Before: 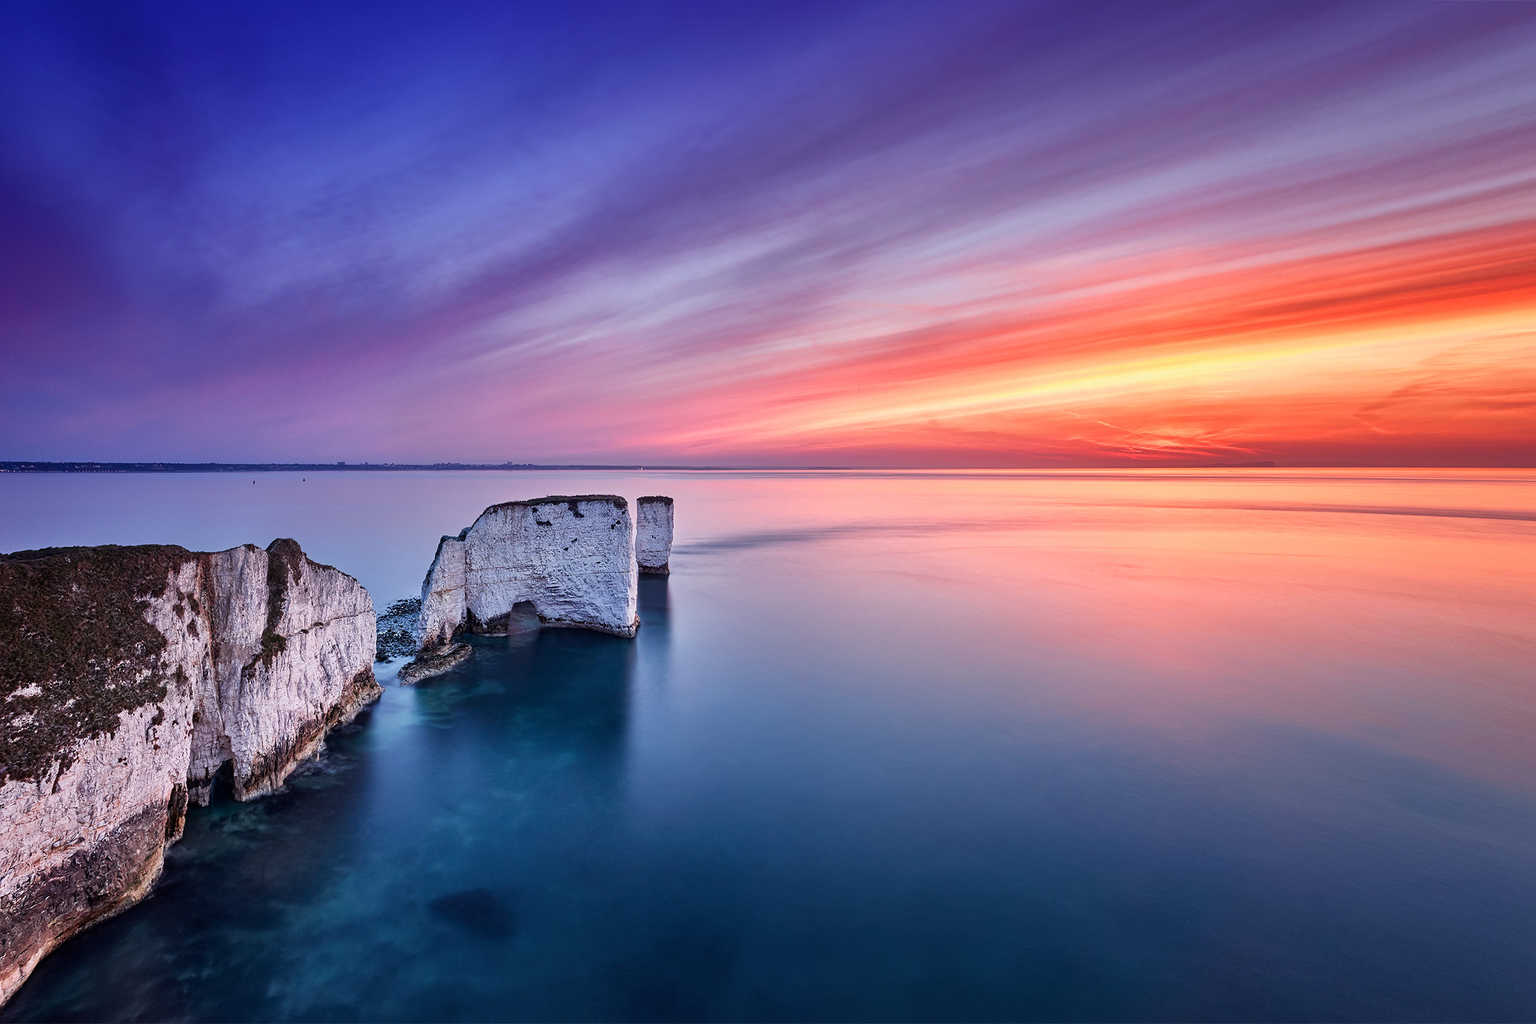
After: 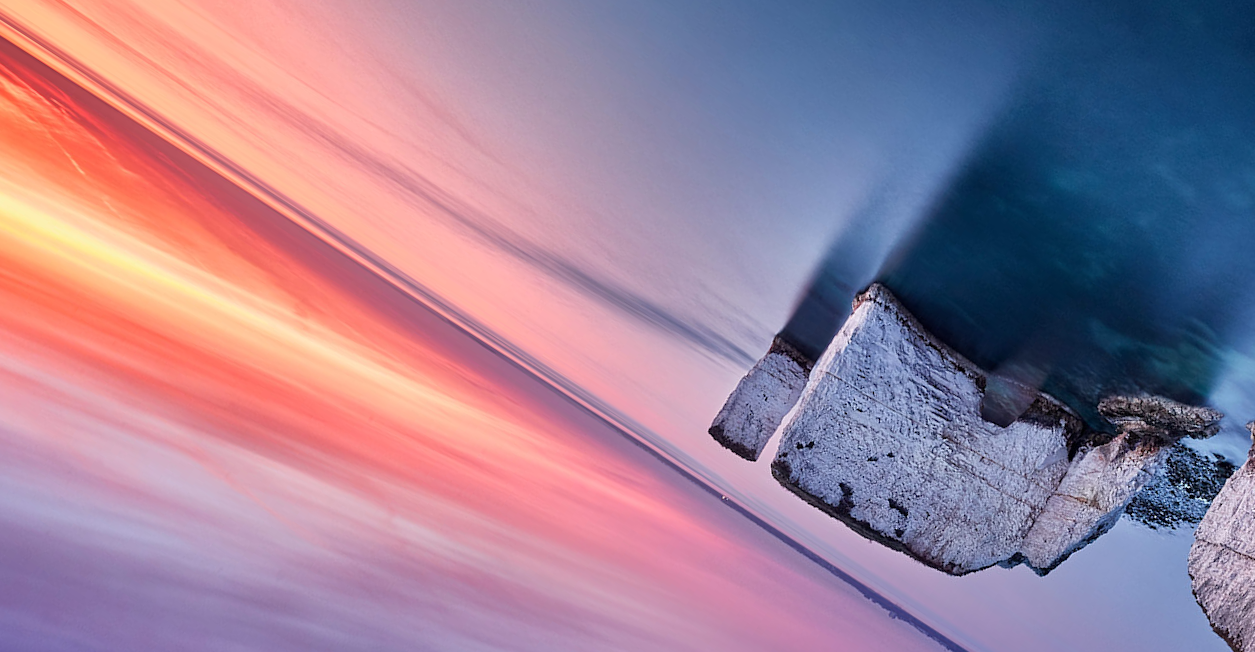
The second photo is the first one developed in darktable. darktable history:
crop and rotate: angle 147.33°, left 9.147%, top 15.62%, right 4.462%, bottom 16.996%
